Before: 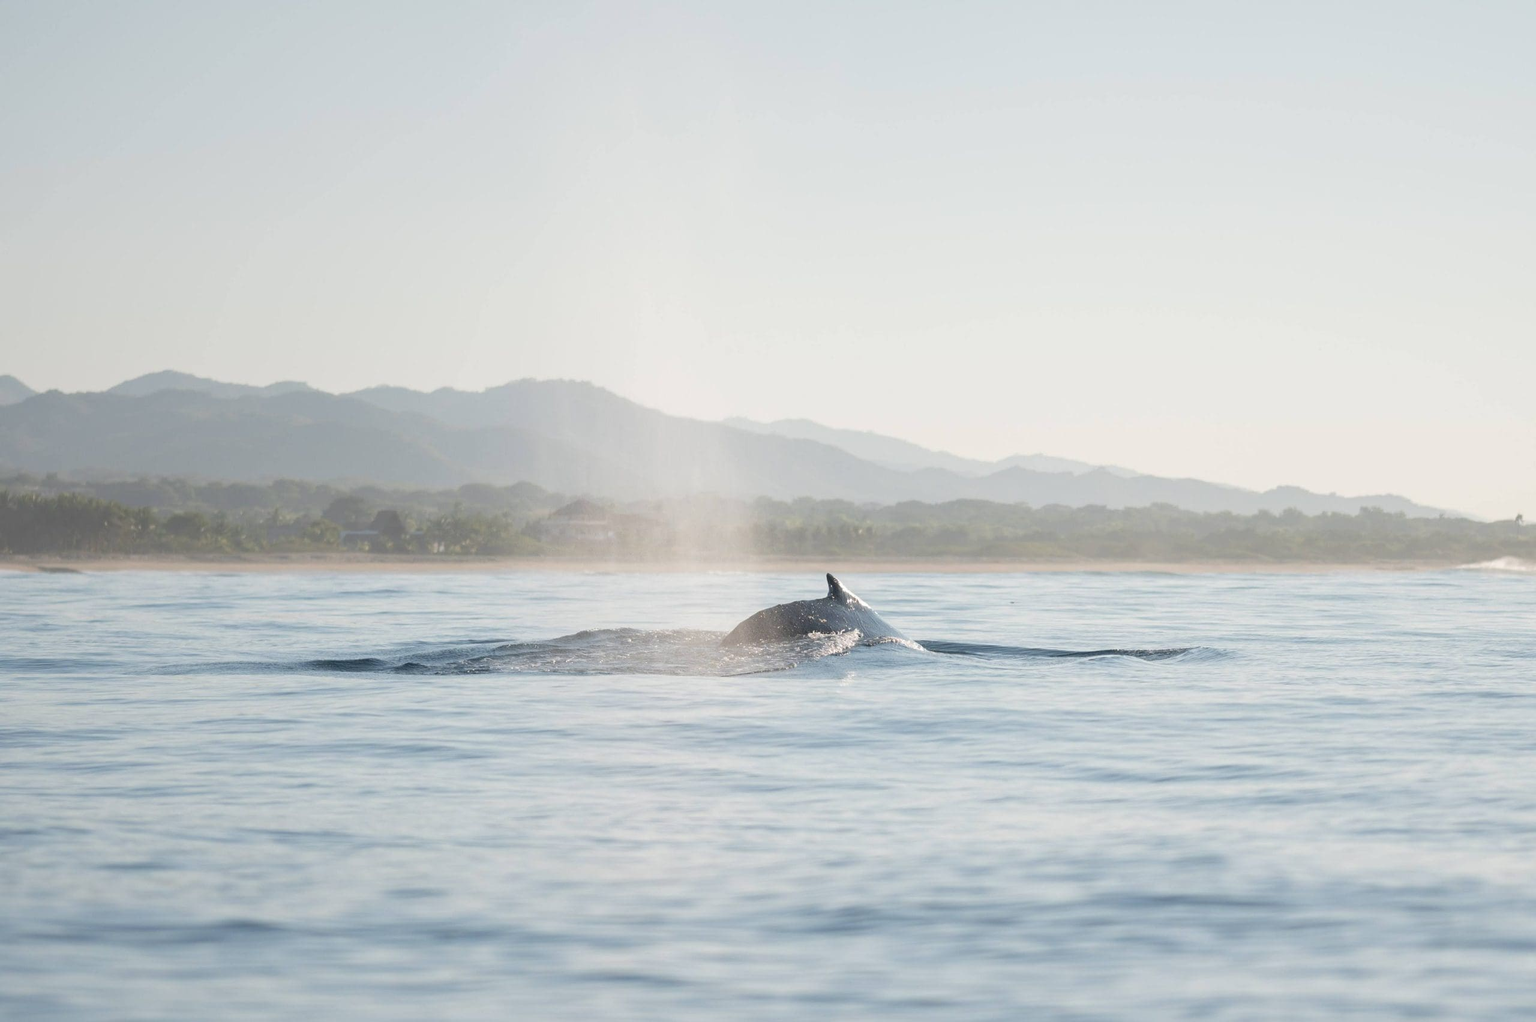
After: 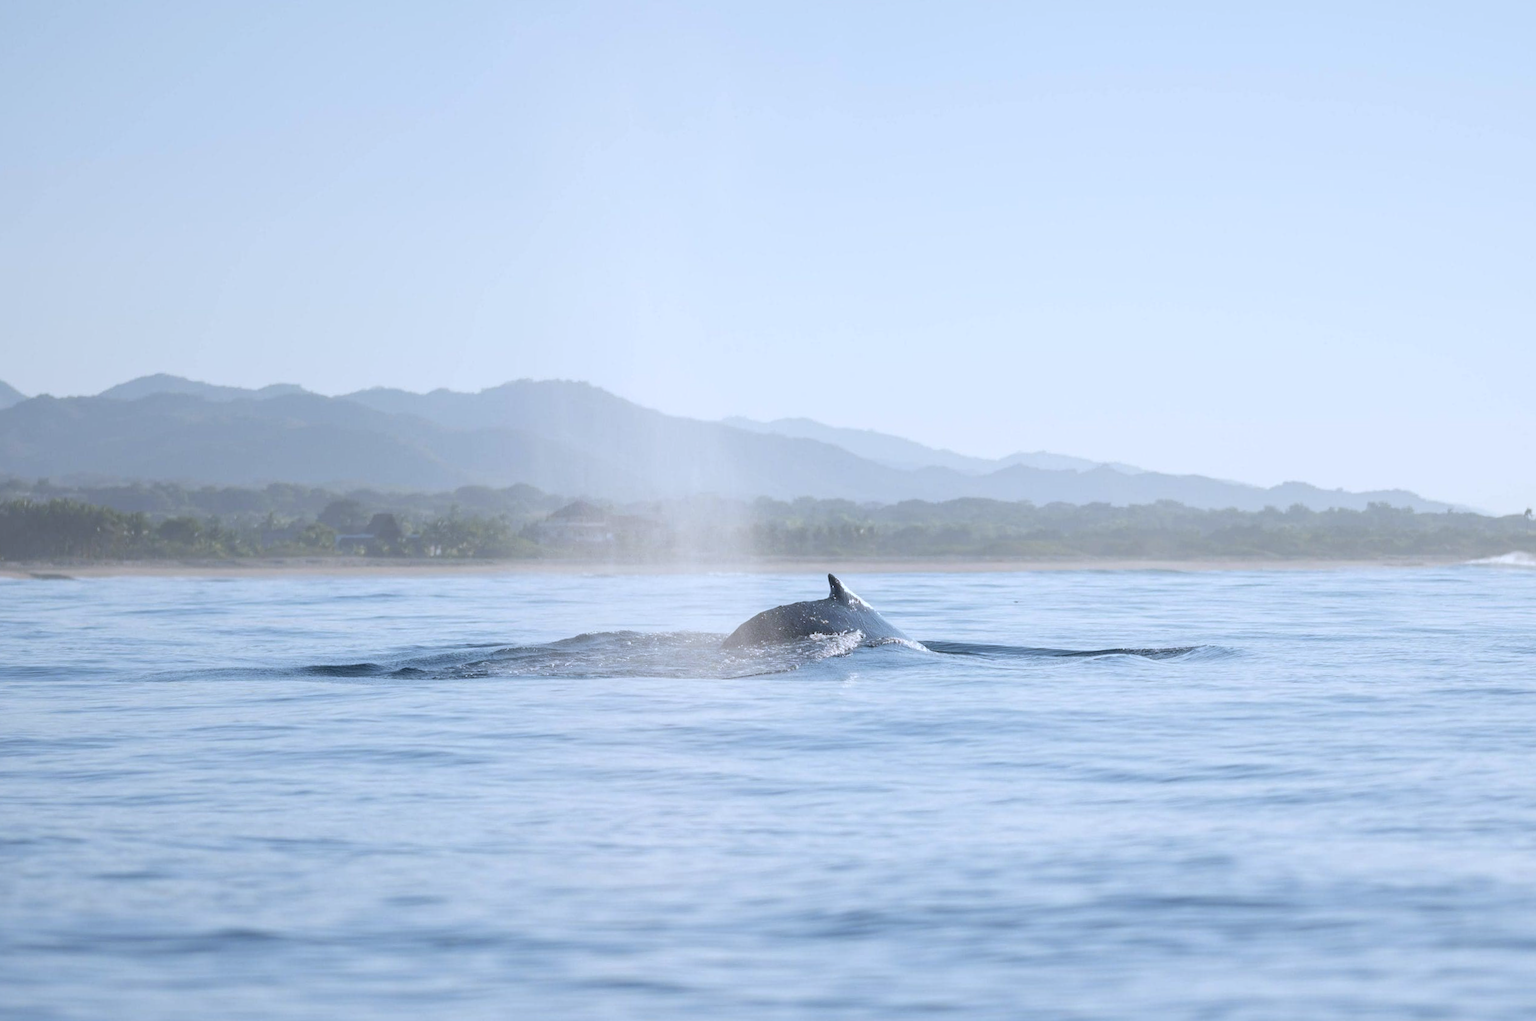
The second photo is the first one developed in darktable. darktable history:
rotate and perspective: rotation -0.45°, automatic cropping original format, crop left 0.008, crop right 0.992, crop top 0.012, crop bottom 0.988
white balance: red 0.926, green 1.003, blue 1.133
